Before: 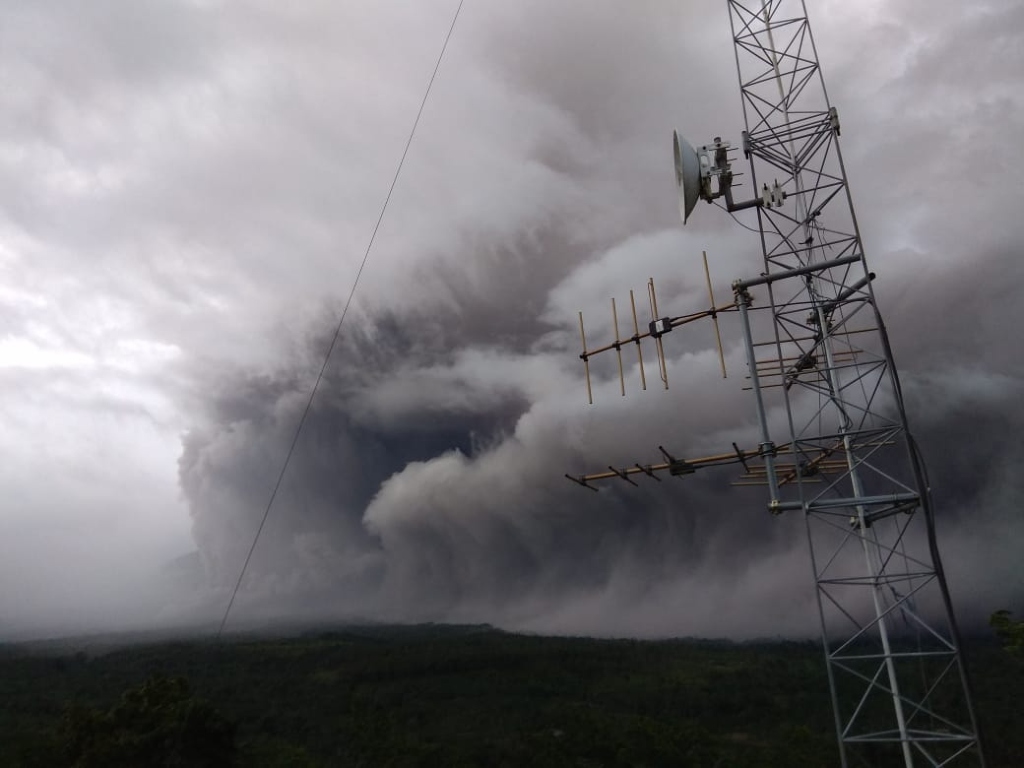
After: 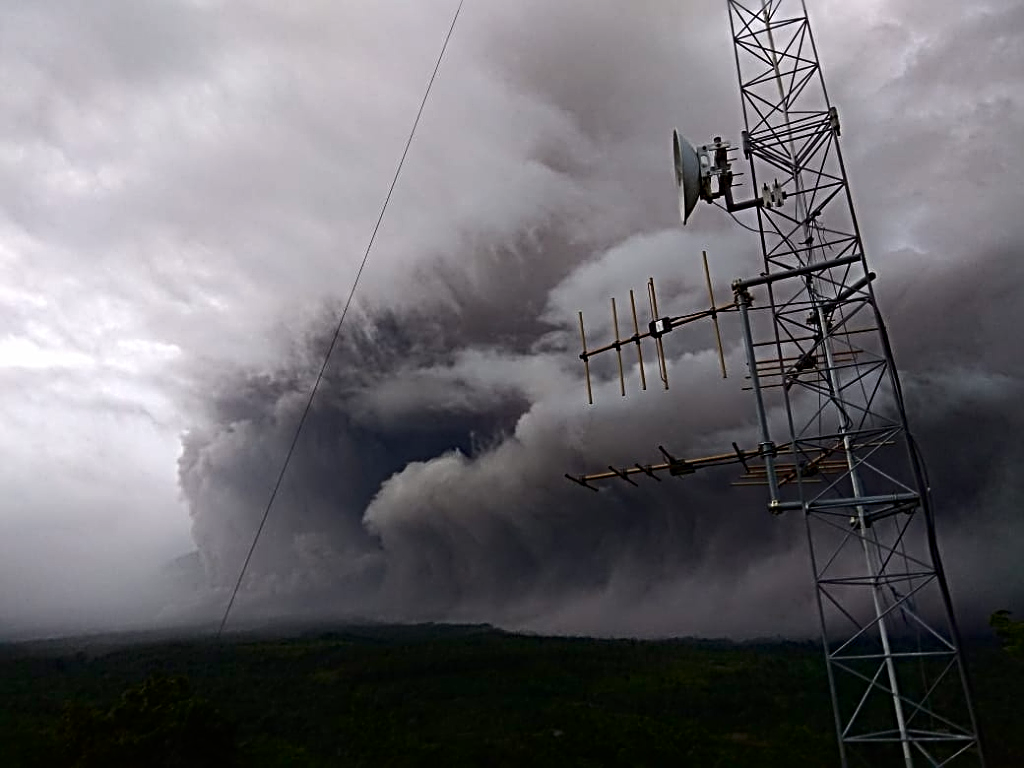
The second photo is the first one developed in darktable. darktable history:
sharpen: radius 3.707, amount 0.927
contrast brightness saturation: contrast 0.122, brightness -0.12, saturation 0.202
